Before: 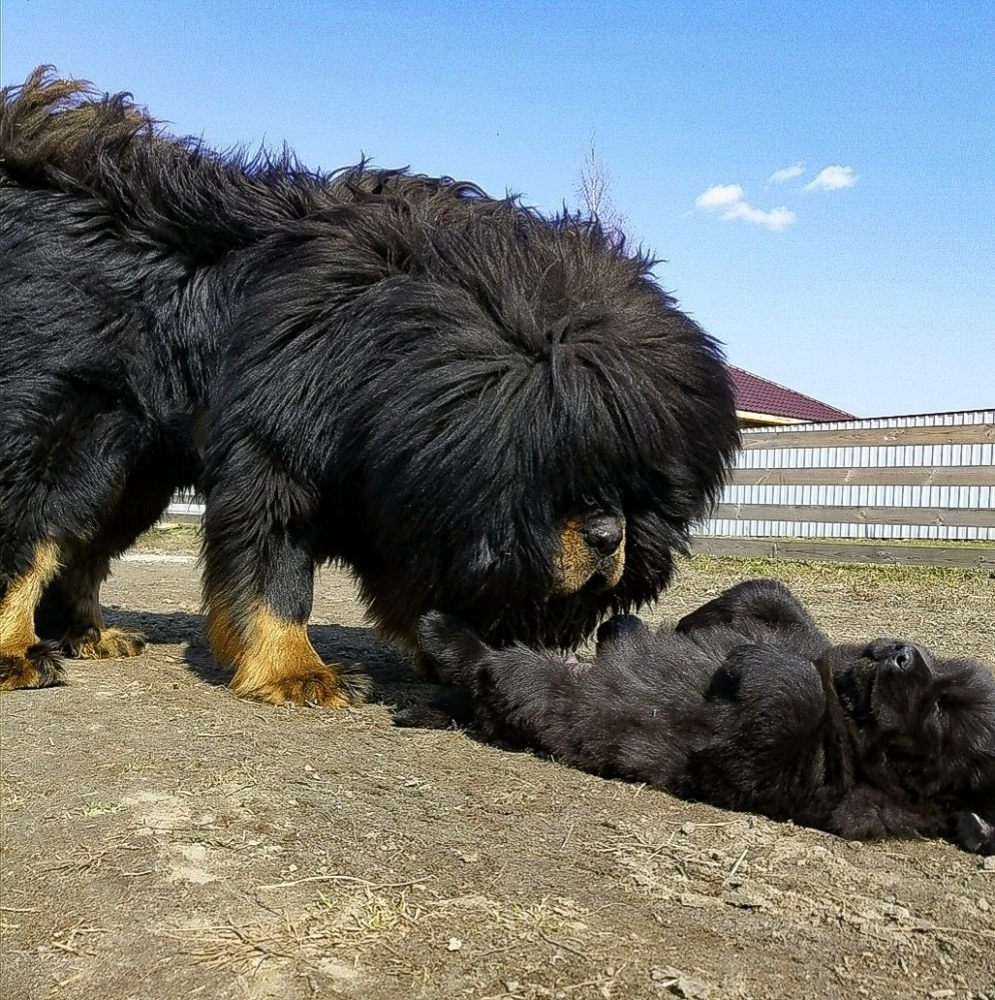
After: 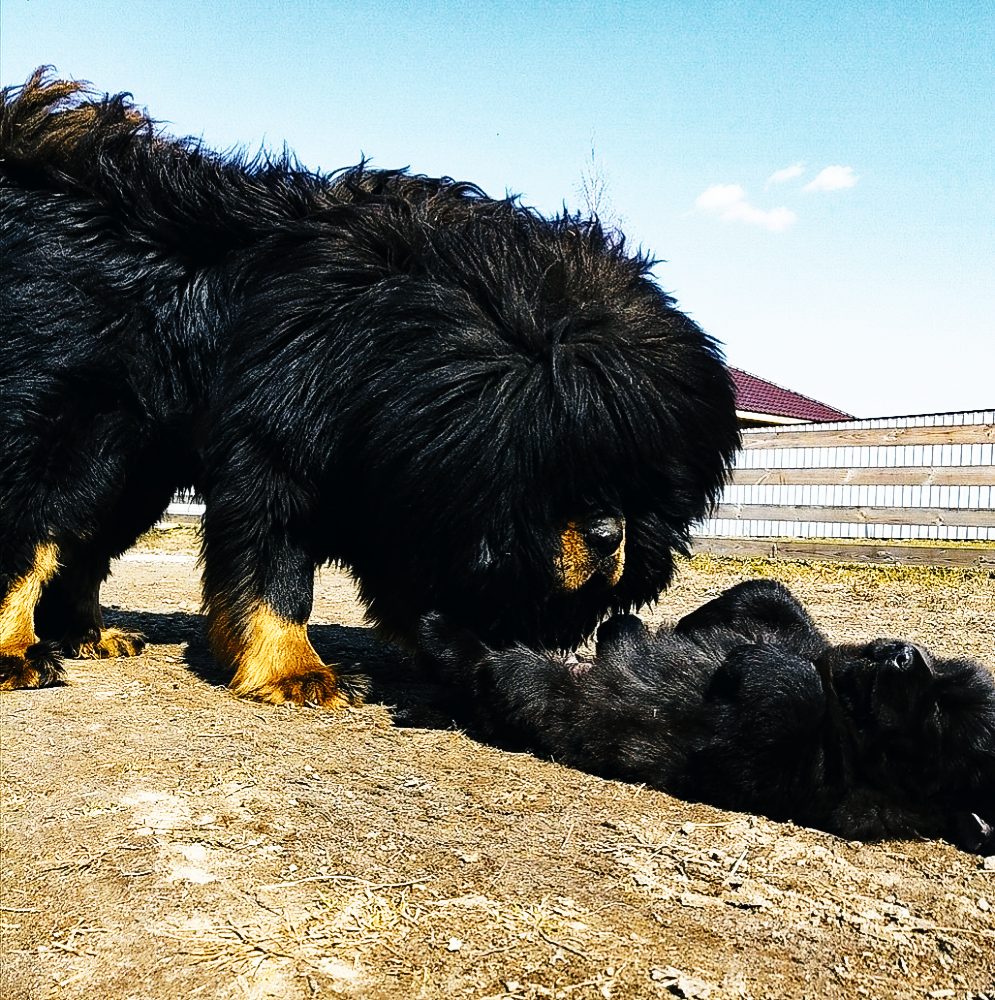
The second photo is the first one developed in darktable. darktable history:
tone curve: curves: ch0 [(0, 0) (0.003, 0.006) (0.011, 0.008) (0.025, 0.011) (0.044, 0.015) (0.069, 0.019) (0.1, 0.023) (0.136, 0.03) (0.177, 0.042) (0.224, 0.065) (0.277, 0.103) (0.335, 0.177) (0.399, 0.294) (0.468, 0.463) (0.543, 0.639) (0.623, 0.805) (0.709, 0.909) (0.801, 0.967) (0.898, 0.989) (1, 1)], preserve colors none
color look up table: target L [92.91, 69.52, 71.09, 56.84, 71.71, 68.15, 56.6, 49.75, 64.57, 53.31, 55.55, 35.17, 24.23, 200, 68.07, 63.72, 64.51, 44.67, 47.43, 48.15, 46.38, 40.87, 32.62, 8.04, 84.4, 68.81, 55.79, 43.69, 56.13, 49.25, 50.25, 47.24, 41.19, 39.26, 37.86, 42.81, 41.49, 28.88, 28.57, 24.06, 36.2, 15.71, 6.896, 56.79, 73.71, 70.96, 58.88, 53.24, 46.46], target a [-3.757, 1.88, -20.08, -15.39, 0.121, -19.81, -16.64, -18.8, 1.493, -14.99, -10.26, -15.93, -11.24, 0, 6.145, 5.407, 9.795, 32.03, 25.32, 13.13, 23.75, 10.5, 19.91, 2.705, 6.822, 15.71, 25.62, 32.79, 16.9, 30.09, -1.944, -0.04, -2.747, 28.59, 29.14, -2.001, -0.019, -2.575, 21.8, 19.85, 0.829, 34.02, -1.248, -14.42, -15.21, -9.022, -10.08, -10.87, -9.5], target b [16.75, 39.22, -16.38, -11.94, 34.82, 11.19, 28.62, 9.134, 36.66, -6.583, 22.11, 8.211, 9.1, 0, 30.3, 36.54, 19.09, -2.284, 27.37, 27.29, 5.627, 24.69, 35.85, 6.451, -2.859, -3.763, -20.23, -16.59, -14.96, -14.63, -25.01, -1.206, -15.05, -12.49, -21.97, -17.58, -19.17, -3.072, 2.429, -24.69, -17.48, -35.53, -19.04, -14.71, -15.01, -18.14, -10.55, -14.52, -7.992], num patches 49
